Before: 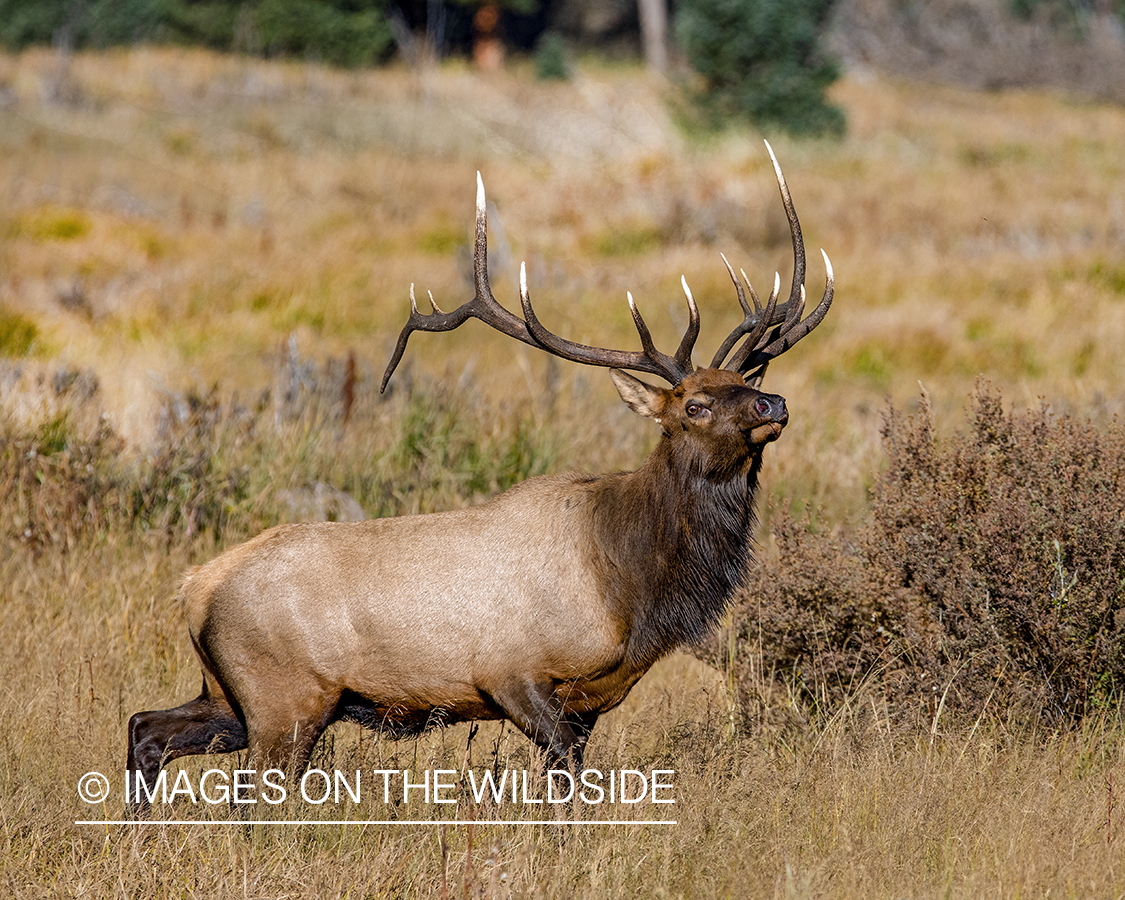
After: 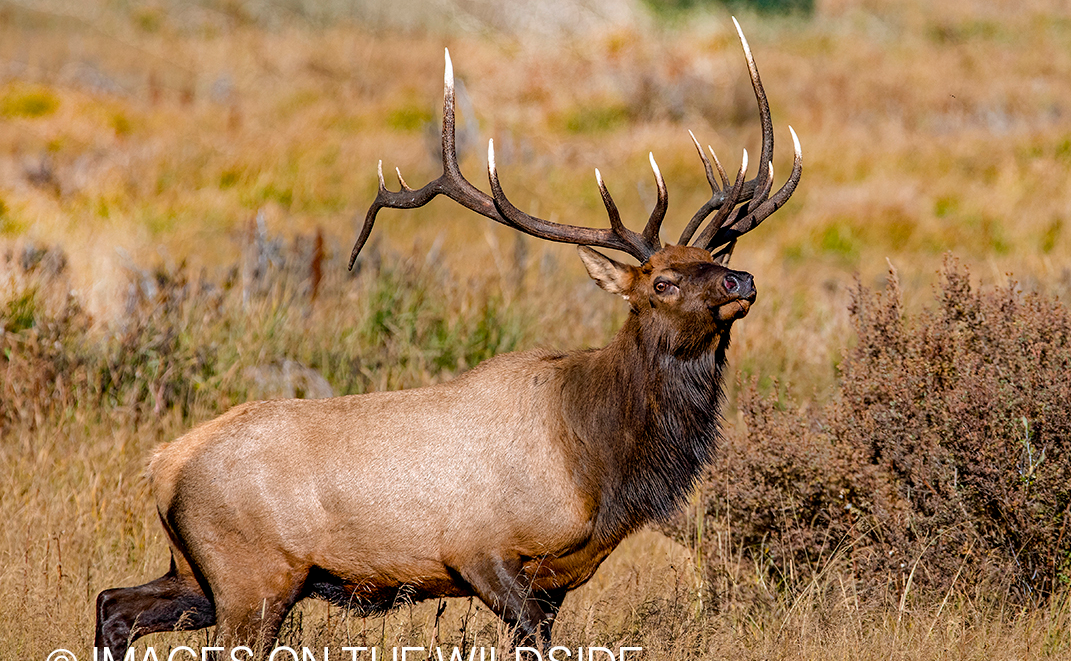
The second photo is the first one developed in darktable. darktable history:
crop and rotate: left 2.875%, top 13.744%, right 1.909%, bottom 12.77%
haze removal: compatibility mode true, adaptive false
